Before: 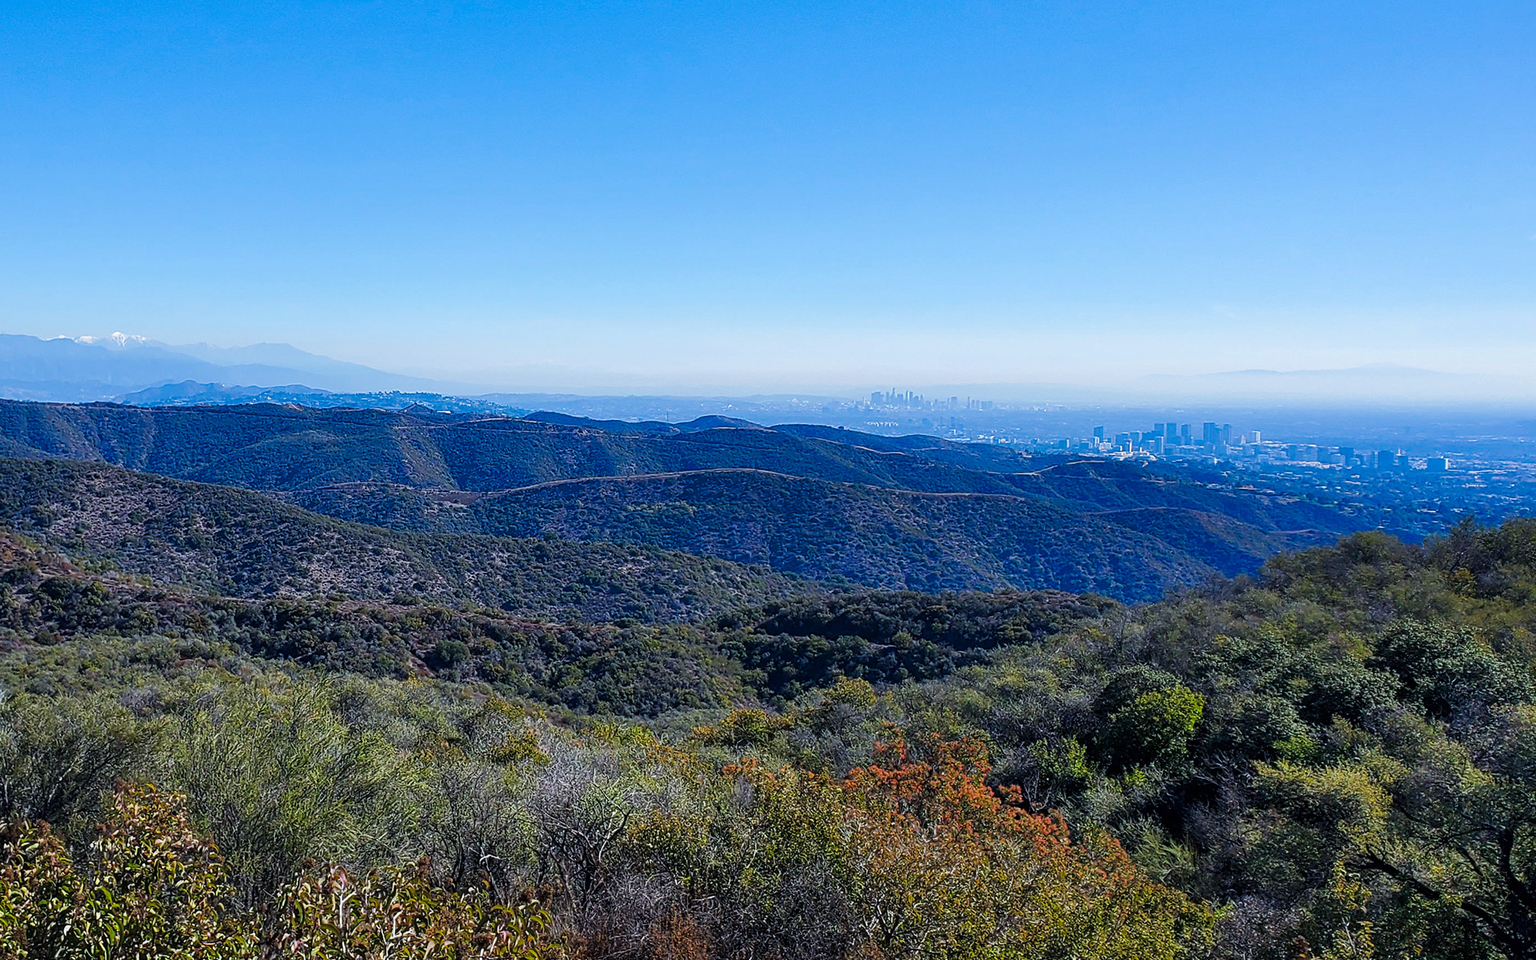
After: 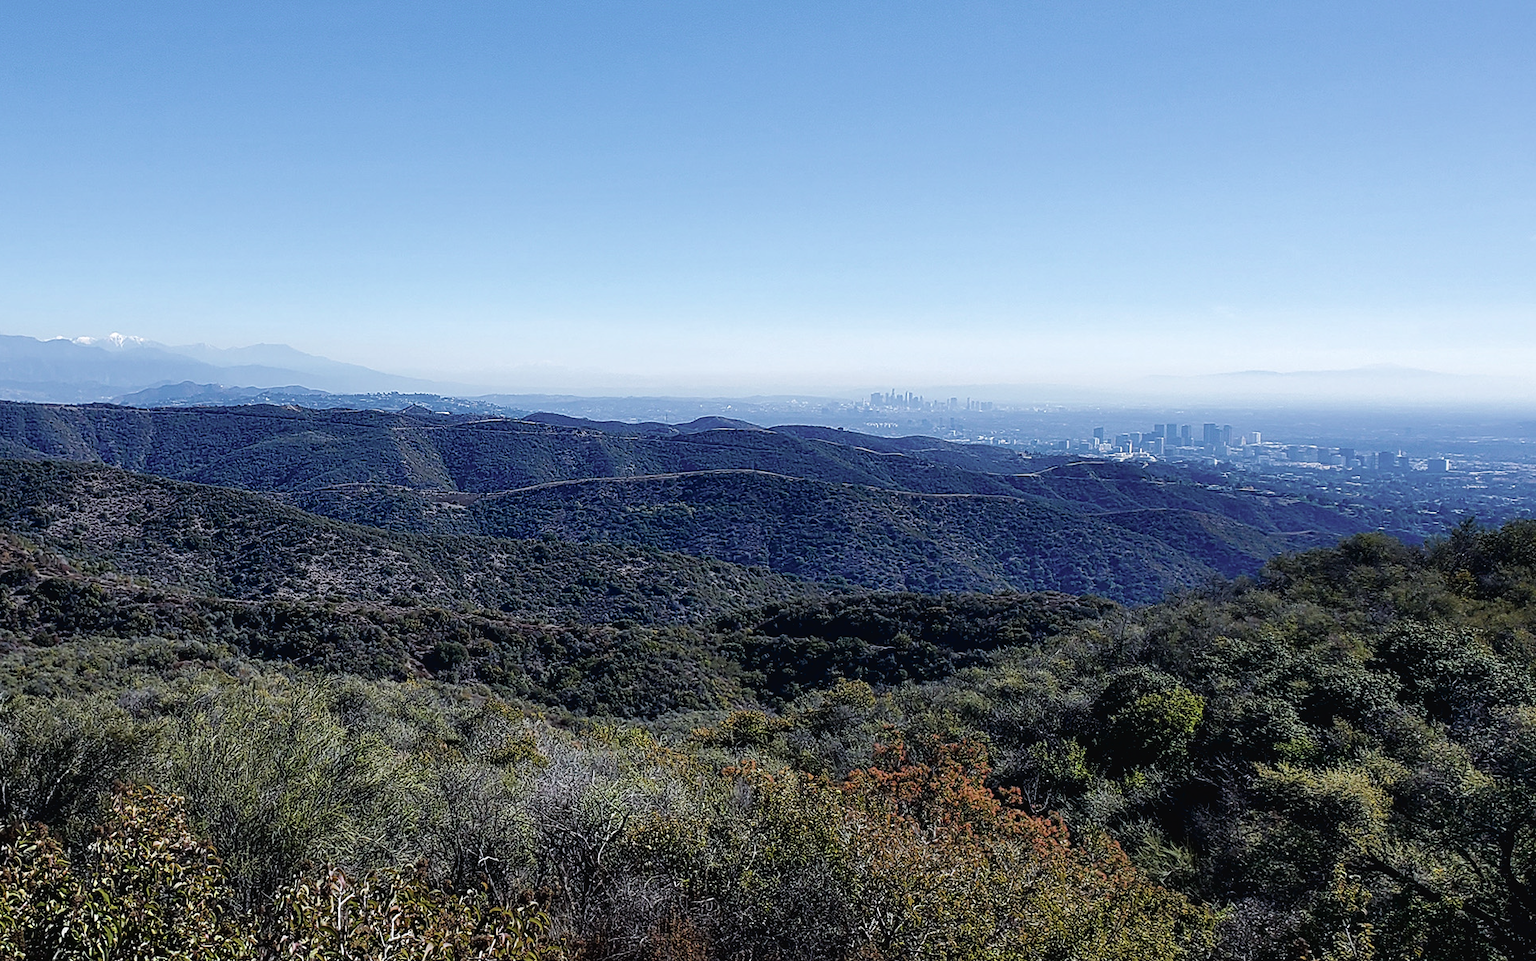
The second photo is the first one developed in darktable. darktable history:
crop: left 0.179%
exposure: black level correction 0.011, exposure -0.474 EV, compensate highlight preservation false
contrast brightness saturation: contrast -0.046, saturation -0.399
tone equalizer: -8 EV -0.782 EV, -7 EV -0.683 EV, -6 EV -0.577 EV, -5 EV -0.386 EV, -3 EV 0.389 EV, -2 EV 0.6 EV, -1 EV 0.675 EV, +0 EV 0.747 EV
